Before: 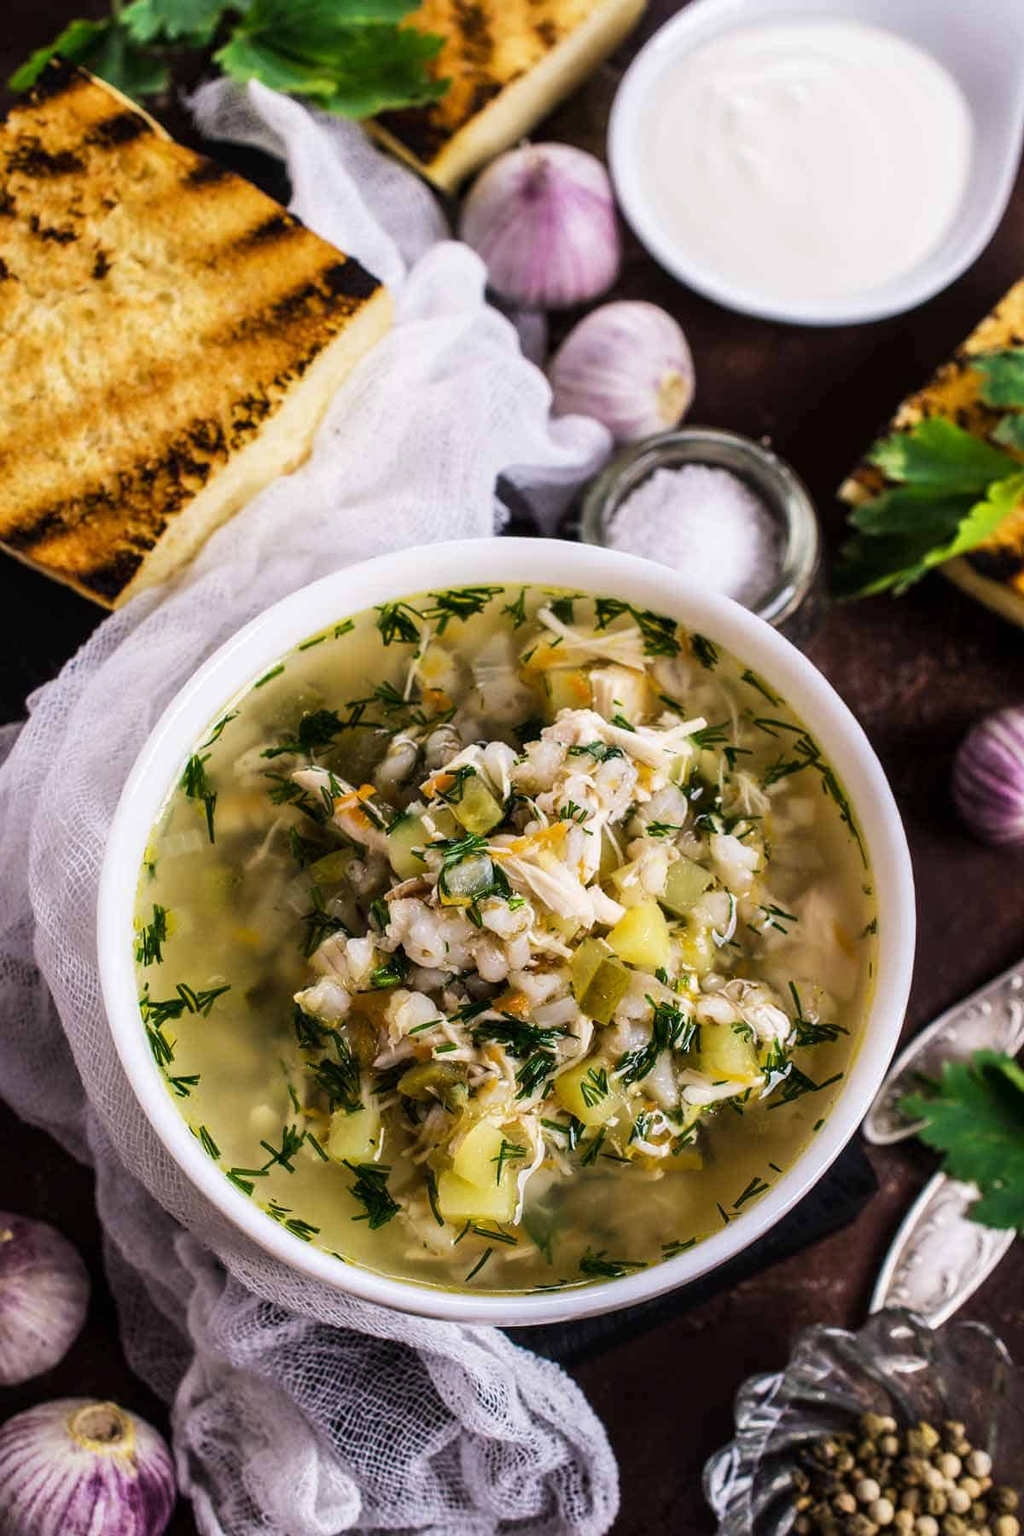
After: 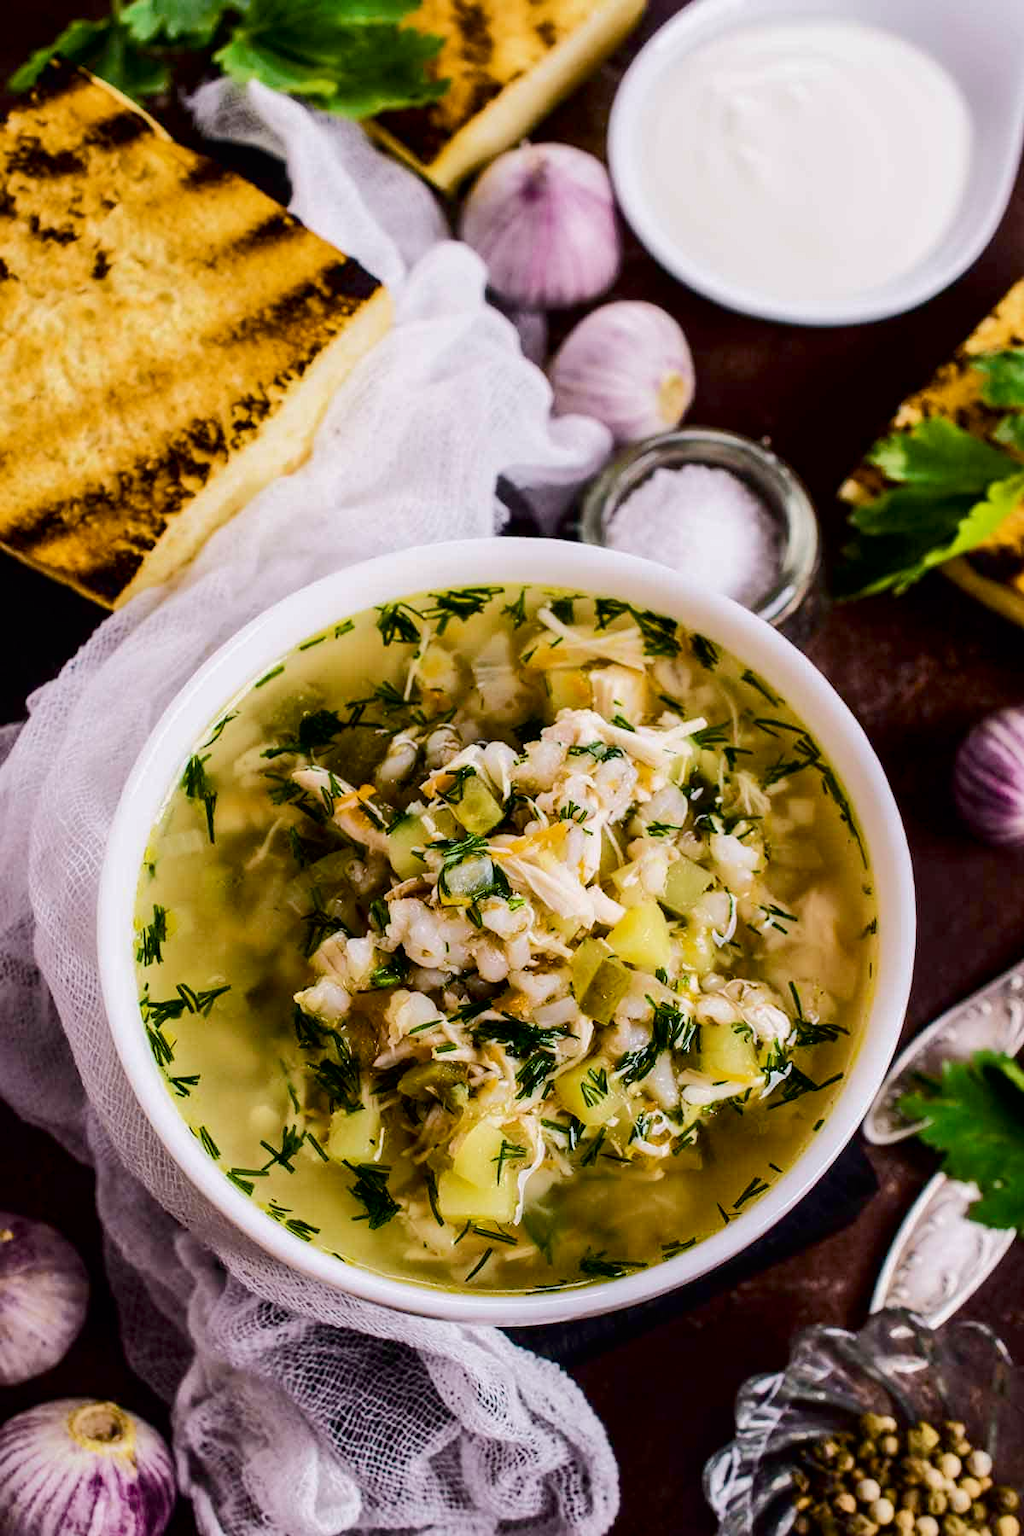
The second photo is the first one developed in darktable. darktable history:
tone curve: curves: ch0 [(0, 0) (0.052, 0.018) (0.236, 0.207) (0.41, 0.417) (0.485, 0.518) (0.54, 0.584) (0.625, 0.666) (0.845, 0.828) (0.994, 0.964)]; ch1 [(0, 0) (0.136, 0.146) (0.317, 0.34) (0.382, 0.408) (0.434, 0.441) (0.472, 0.479) (0.498, 0.501) (0.557, 0.558) (0.616, 0.59) (0.739, 0.7) (1, 1)]; ch2 [(0, 0) (0.352, 0.403) (0.447, 0.466) (0.482, 0.482) (0.528, 0.526) (0.586, 0.577) (0.618, 0.621) (0.785, 0.747) (1, 1)], color space Lab, independent channels, preserve colors none
color balance rgb: perceptual saturation grading › global saturation 35%, perceptual saturation grading › highlights -25%, perceptual saturation grading › shadows 50%
